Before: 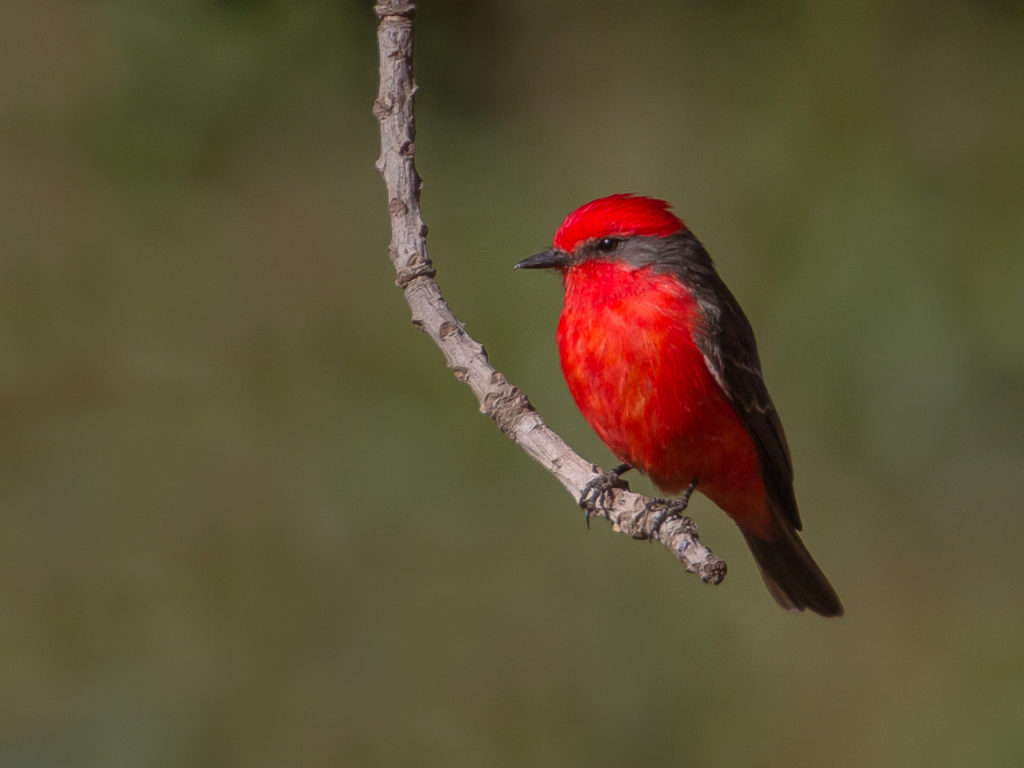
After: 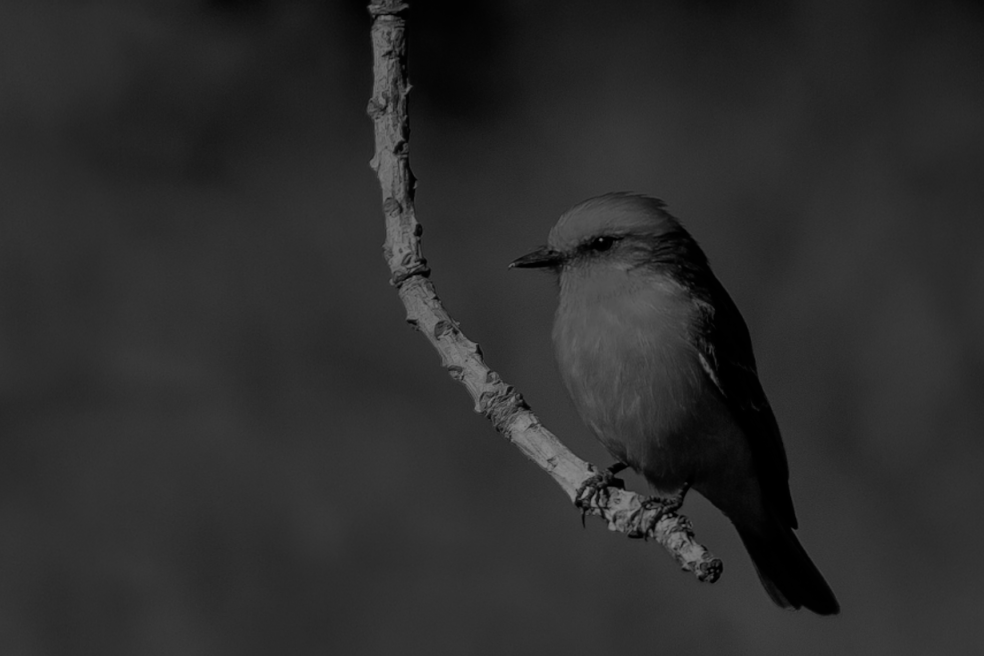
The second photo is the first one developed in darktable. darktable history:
crop and rotate: angle 0.2°, left 0.275%, right 3.127%, bottom 14.18%
exposure: exposure -1 EV, compensate highlight preservation false
monochrome: a -92.57, b 58.91
filmic rgb: black relative exposure -6.15 EV, white relative exposure 6.96 EV, hardness 2.23, color science v6 (2022)
